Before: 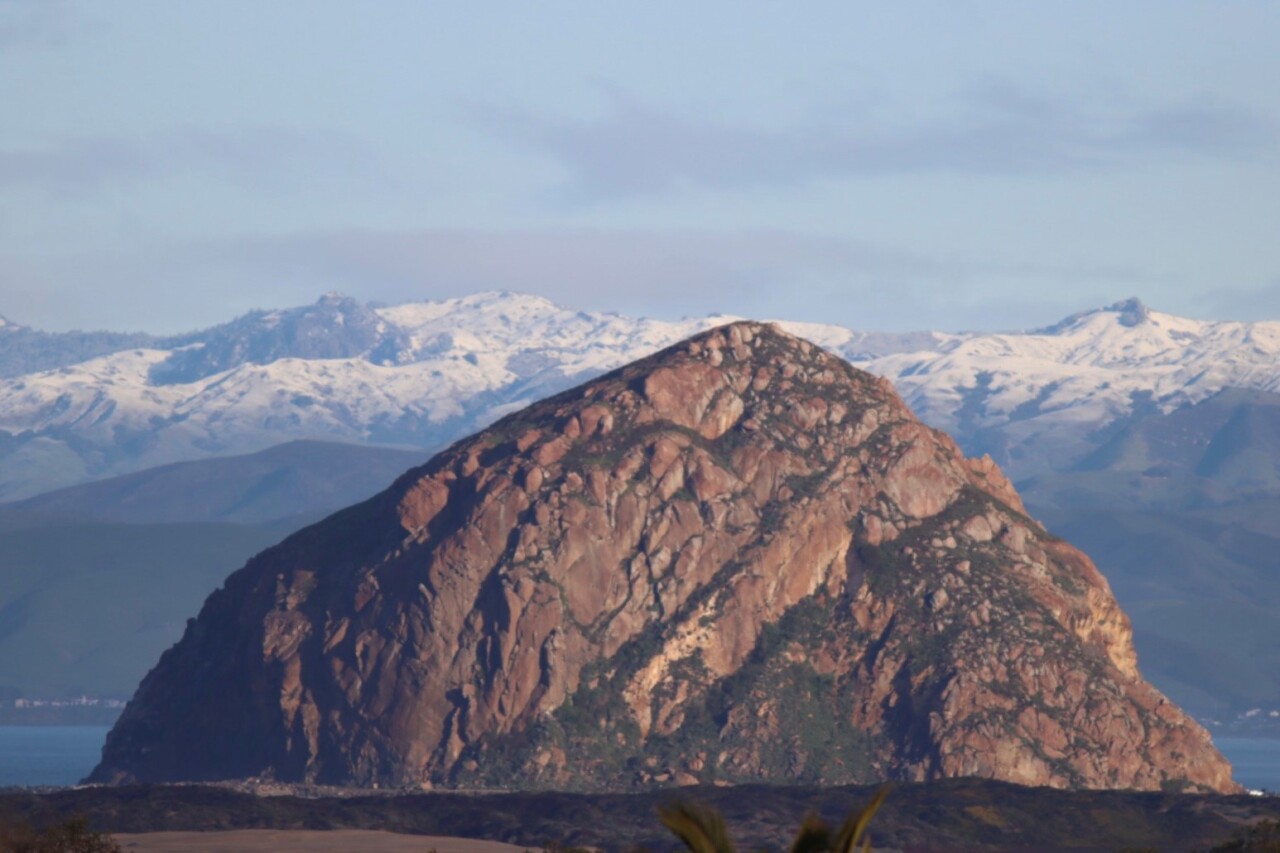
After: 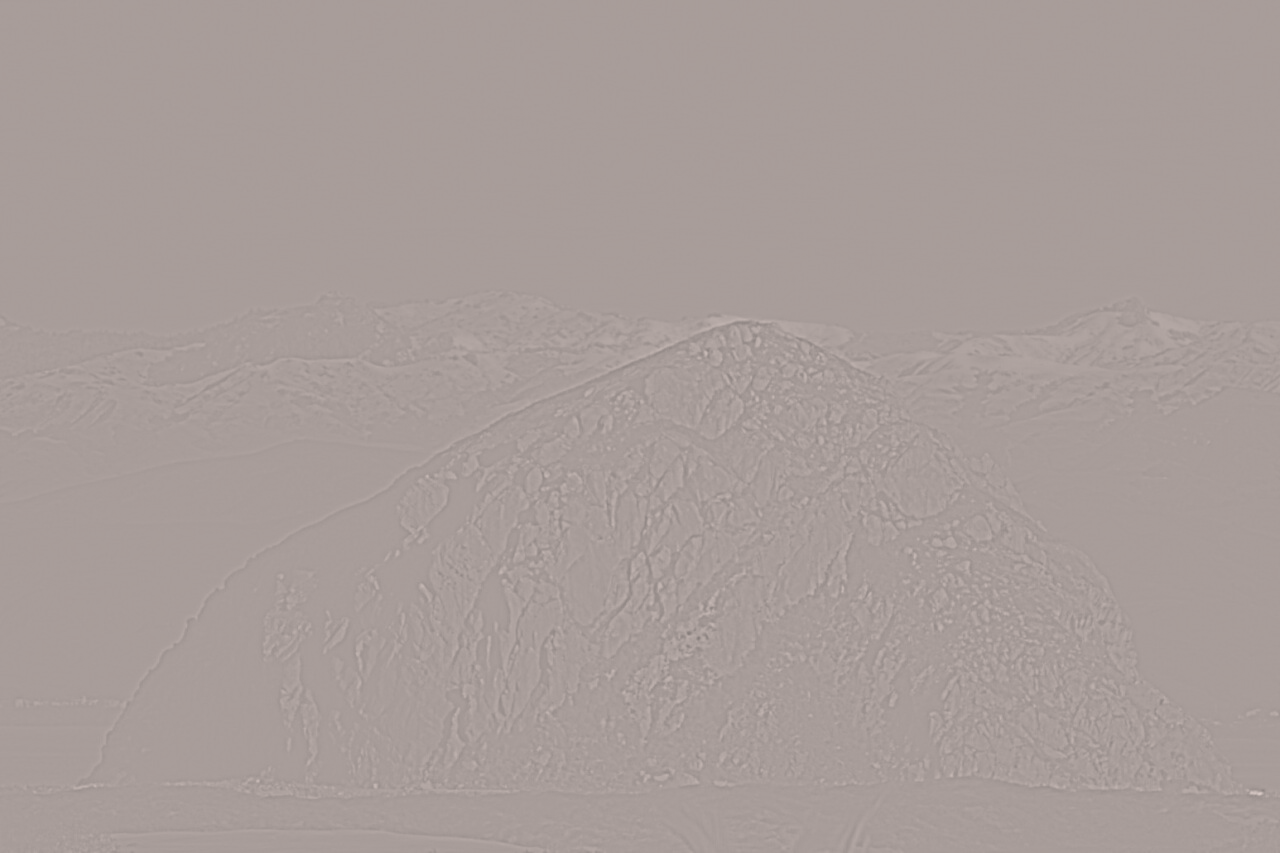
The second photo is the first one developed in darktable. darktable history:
color correction: highlights a* 5.81, highlights b* 4.84
exposure: exposure 0.781 EV, compensate highlight preservation false
highpass: sharpness 9.84%, contrast boost 9.94%
white balance: red 0.967, blue 1.049
tone equalizer: on, module defaults
base curve: curves: ch0 [(0, 0) (0.036, 0.037) (0.121, 0.228) (0.46, 0.76) (0.859, 0.983) (1, 1)], preserve colors none
